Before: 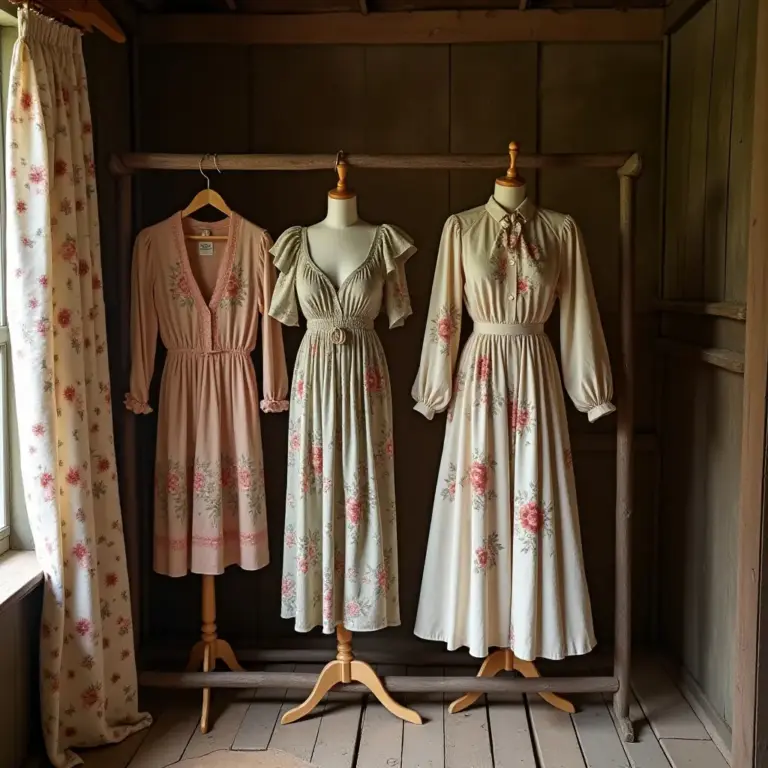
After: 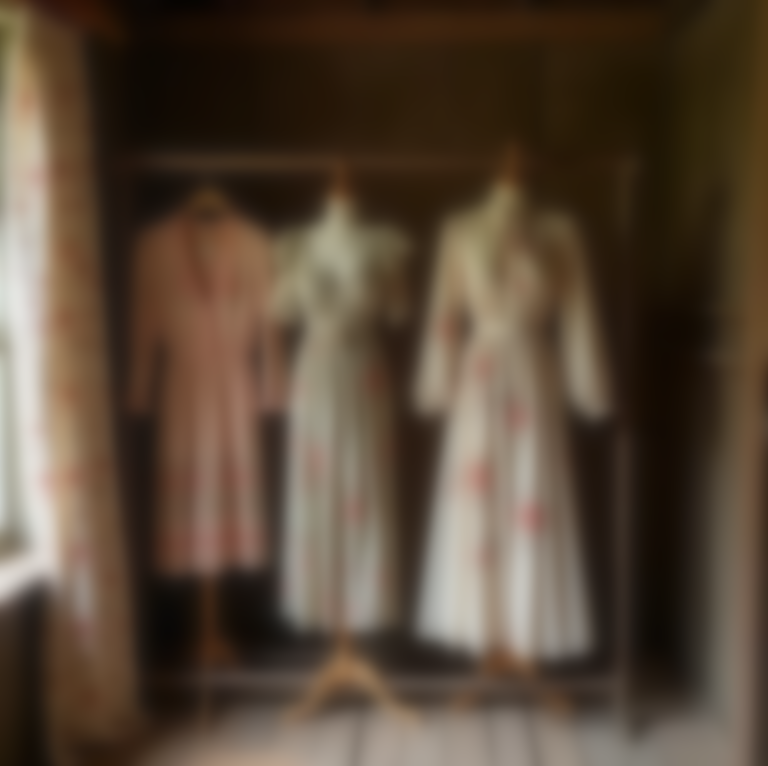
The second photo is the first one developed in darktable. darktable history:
crop: top 0.05%, bottom 0.098%
lowpass: on, module defaults
sharpen: on, module defaults
